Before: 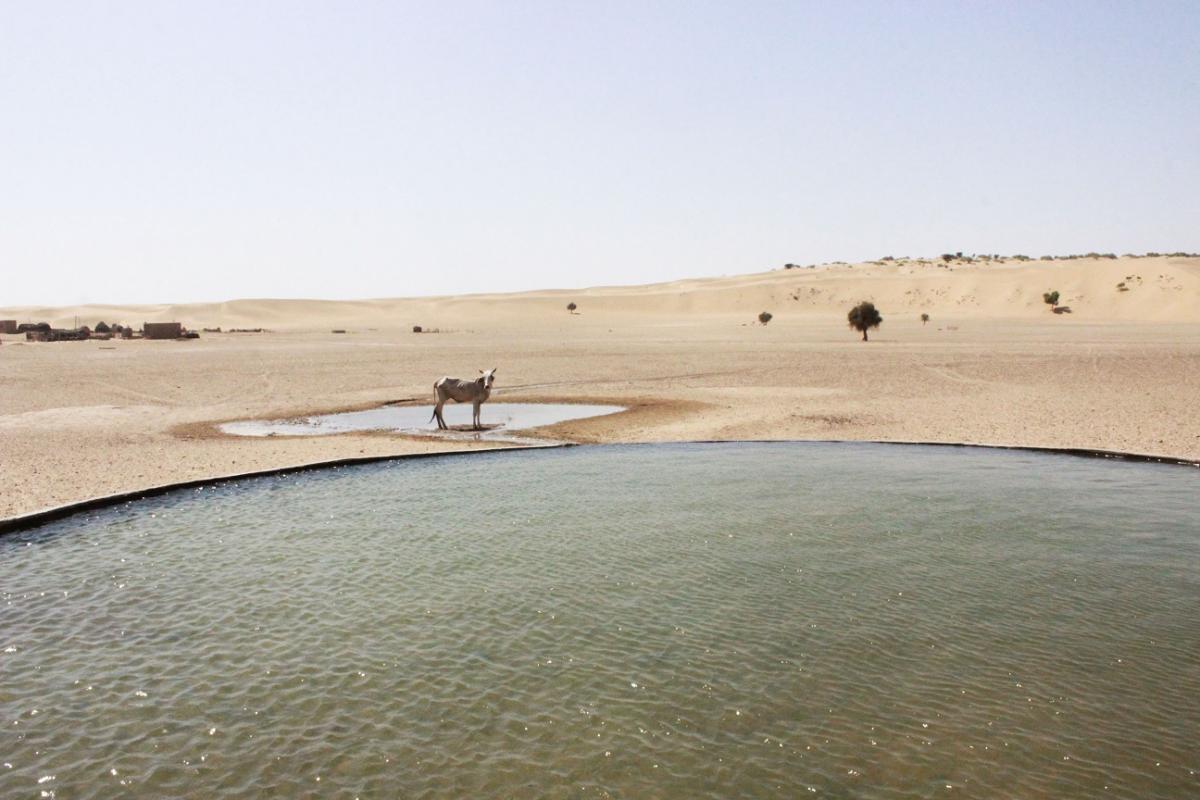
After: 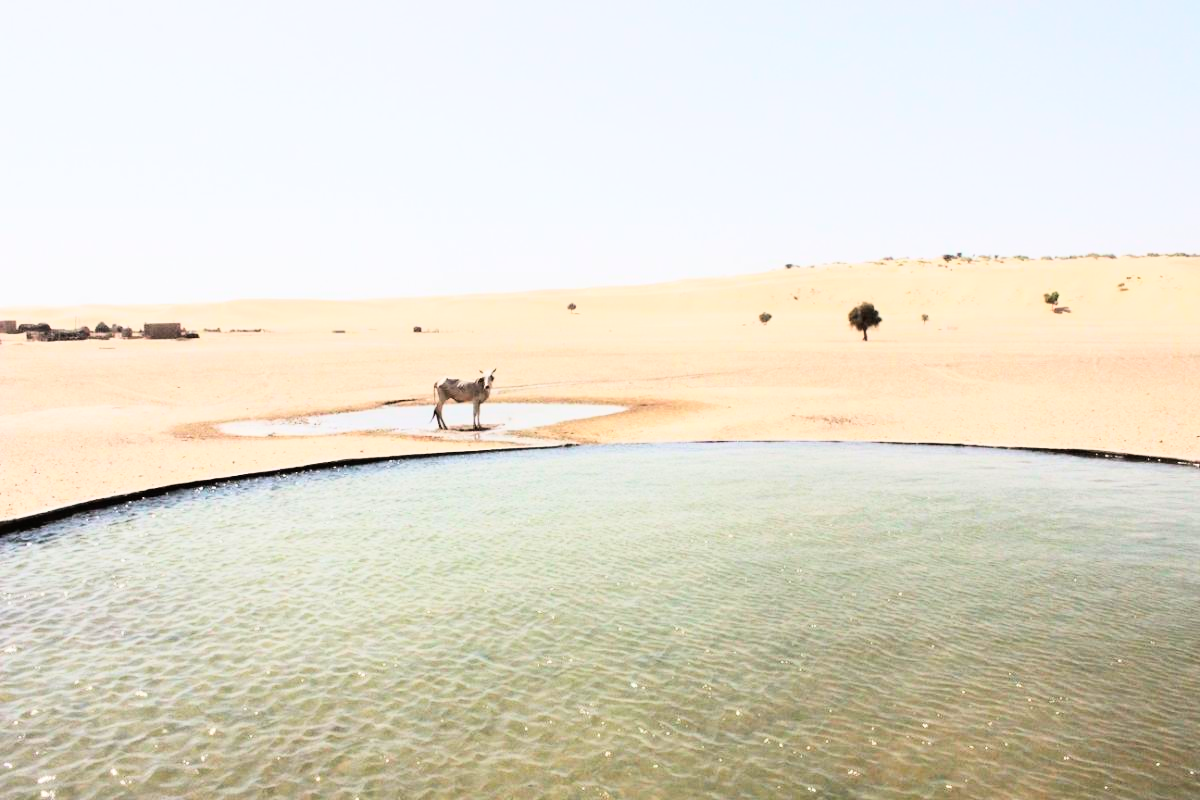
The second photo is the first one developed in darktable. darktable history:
base curve: curves: ch0 [(0, 0) (0, 0.001) (0.001, 0.001) (0.004, 0.002) (0.007, 0.004) (0.015, 0.013) (0.033, 0.045) (0.052, 0.096) (0.075, 0.17) (0.099, 0.241) (0.163, 0.42) (0.219, 0.55) (0.259, 0.616) (0.327, 0.722) (0.365, 0.765) (0.522, 0.873) (0.547, 0.881) (0.689, 0.919) (0.826, 0.952) (1, 1)]
